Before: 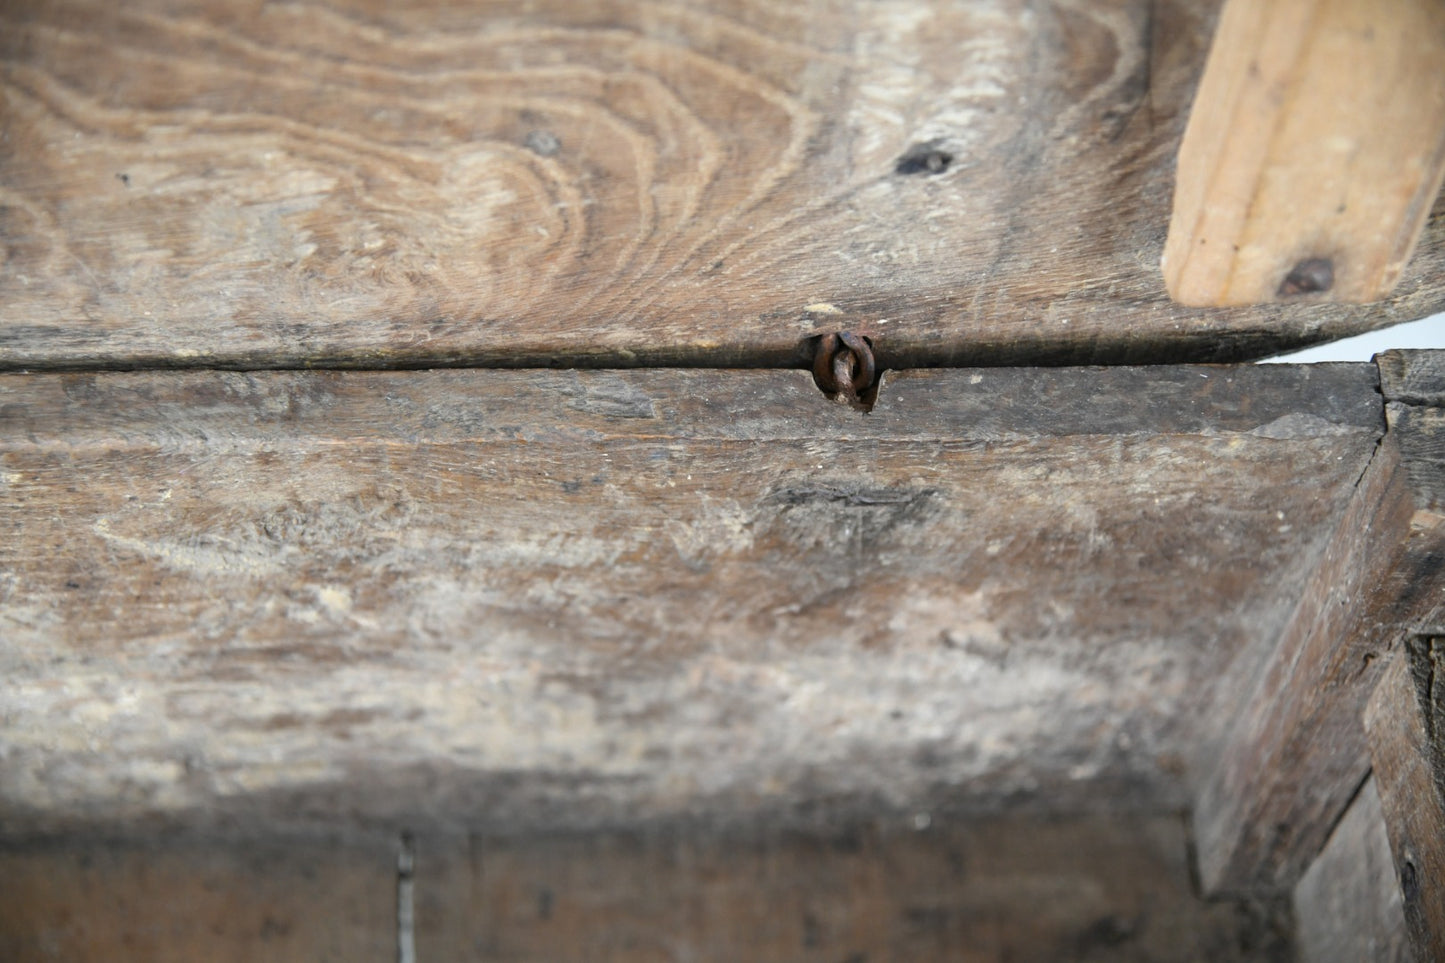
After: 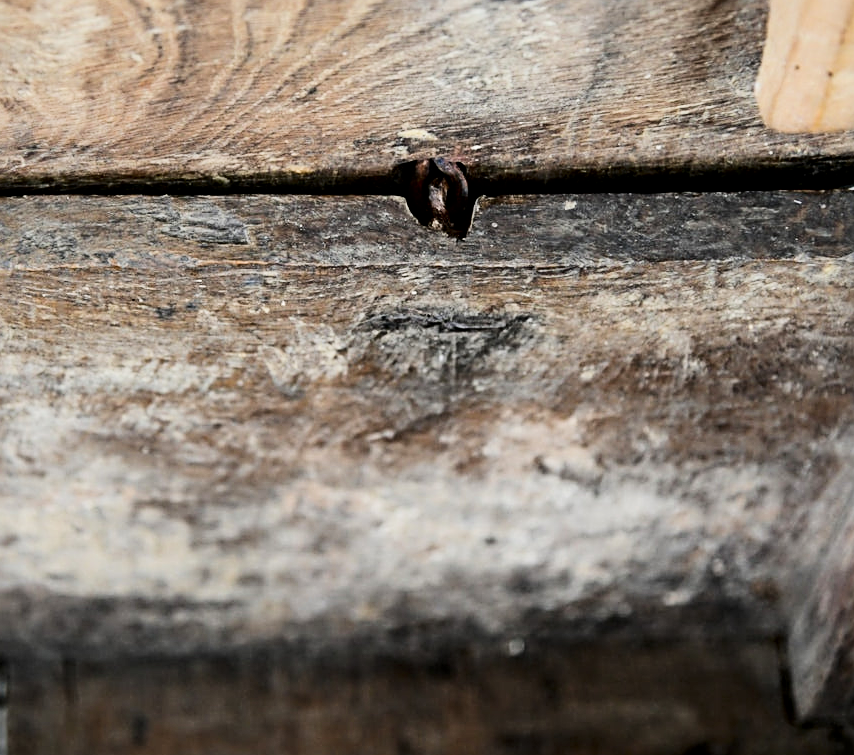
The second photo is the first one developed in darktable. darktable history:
filmic rgb: black relative exposure -5.11 EV, white relative exposure 3.99 EV, hardness 2.9, contrast 1.297, highlights saturation mix -29.85%
contrast brightness saturation: contrast 0.211, brightness -0.104, saturation 0.212
sharpen: radius 2.79
crop and rotate: left 28.166%, top 18.076%, right 12.671%, bottom 3.5%
local contrast: mode bilateral grid, contrast 21, coarseness 51, detail 119%, midtone range 0.2
